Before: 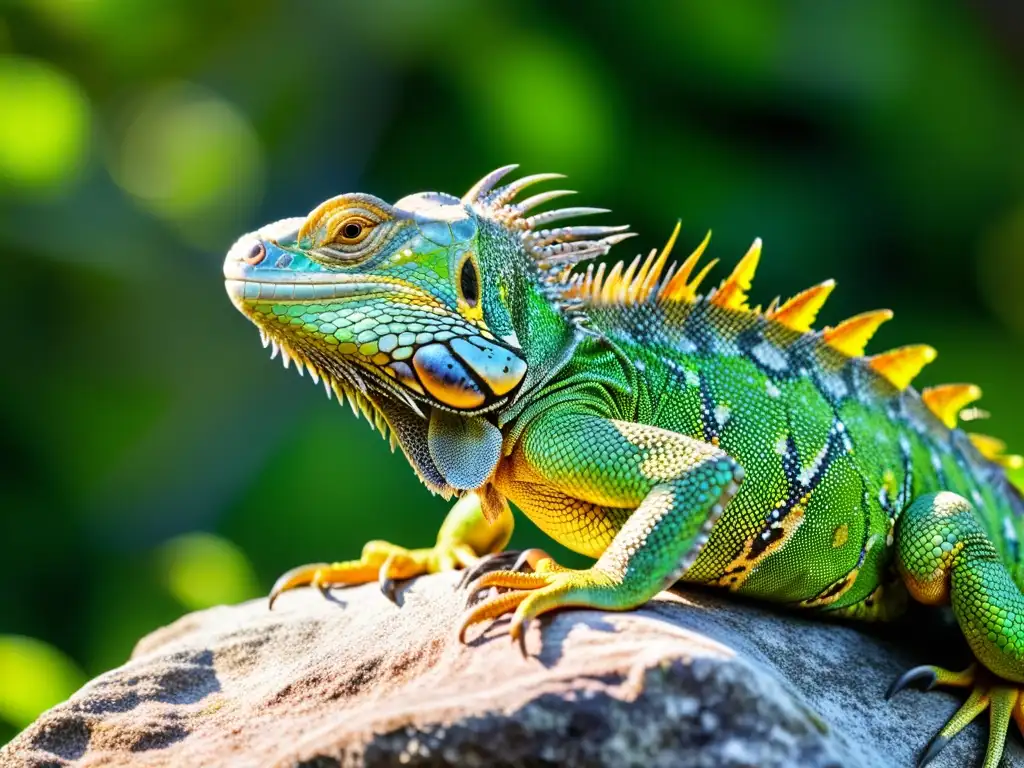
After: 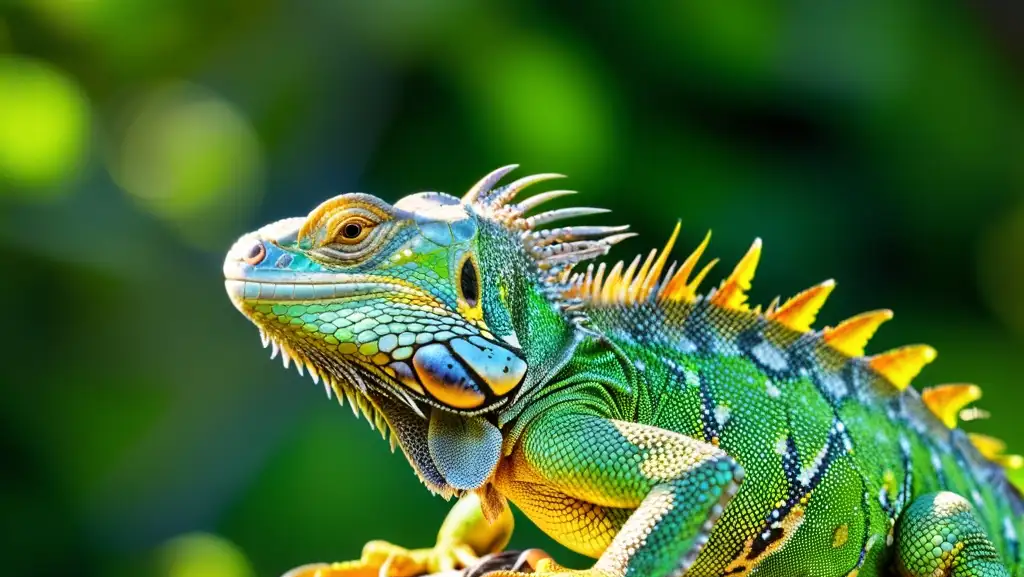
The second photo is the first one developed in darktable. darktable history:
crop: bottom 24.854%
color calibration: illuminant same as pipeline (D50), adaptation XYZ, x 0.347, y 0.358, temperature 5017.25 K
